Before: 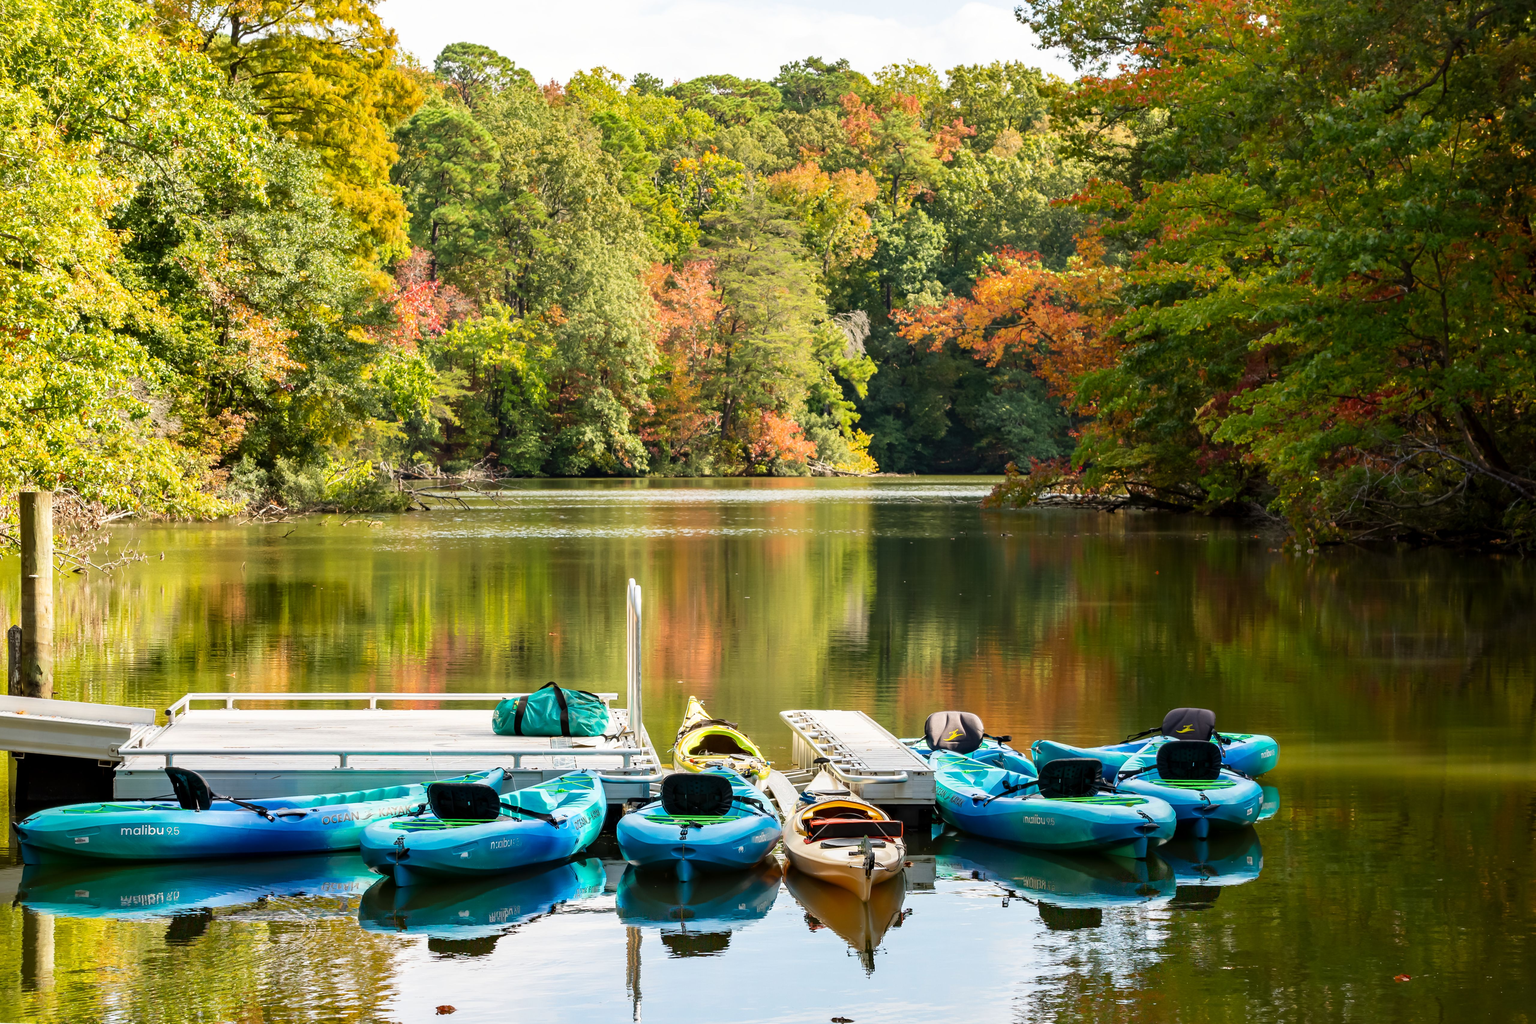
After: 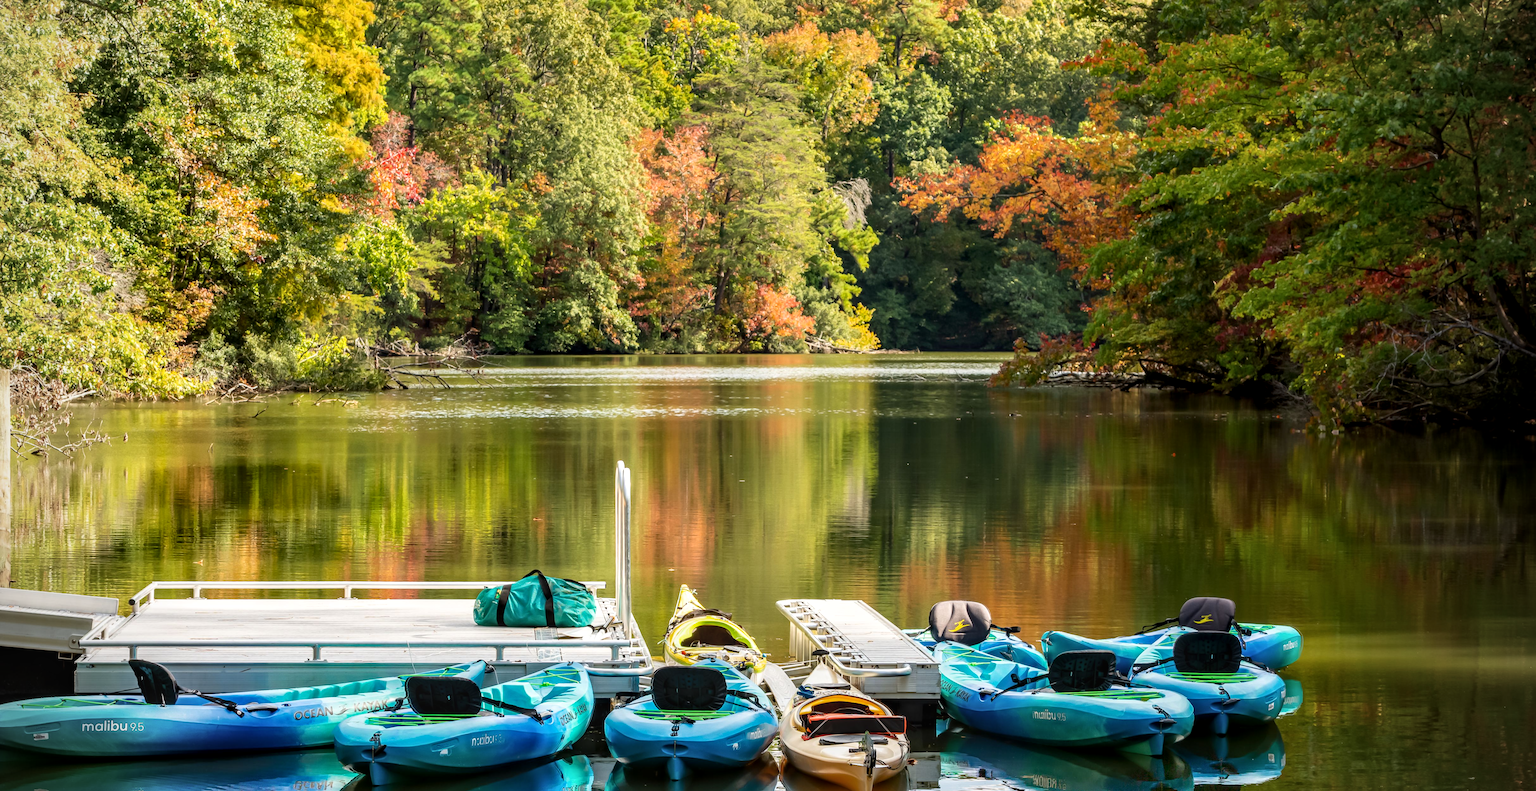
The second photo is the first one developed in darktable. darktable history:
crop and rotate: left 2.825%, top 13.812%, right 2.244%, bottom 12.771%
local contrast: on, module defaults
vignetting: unbound false
